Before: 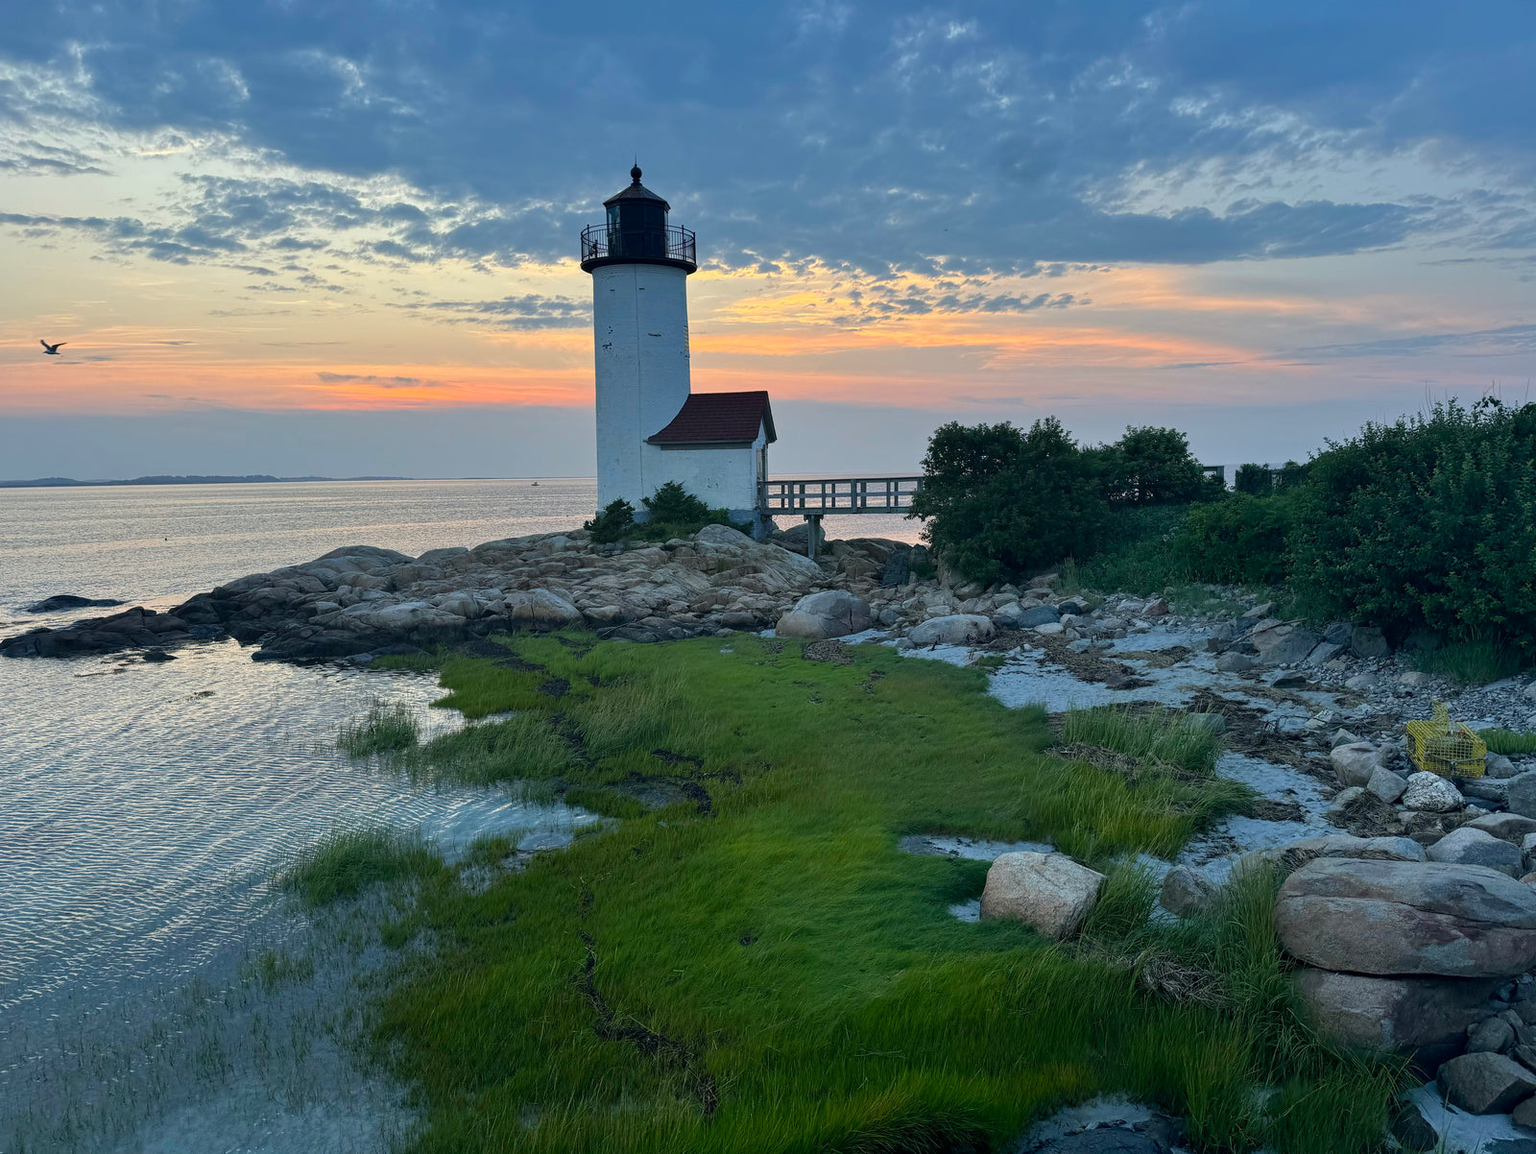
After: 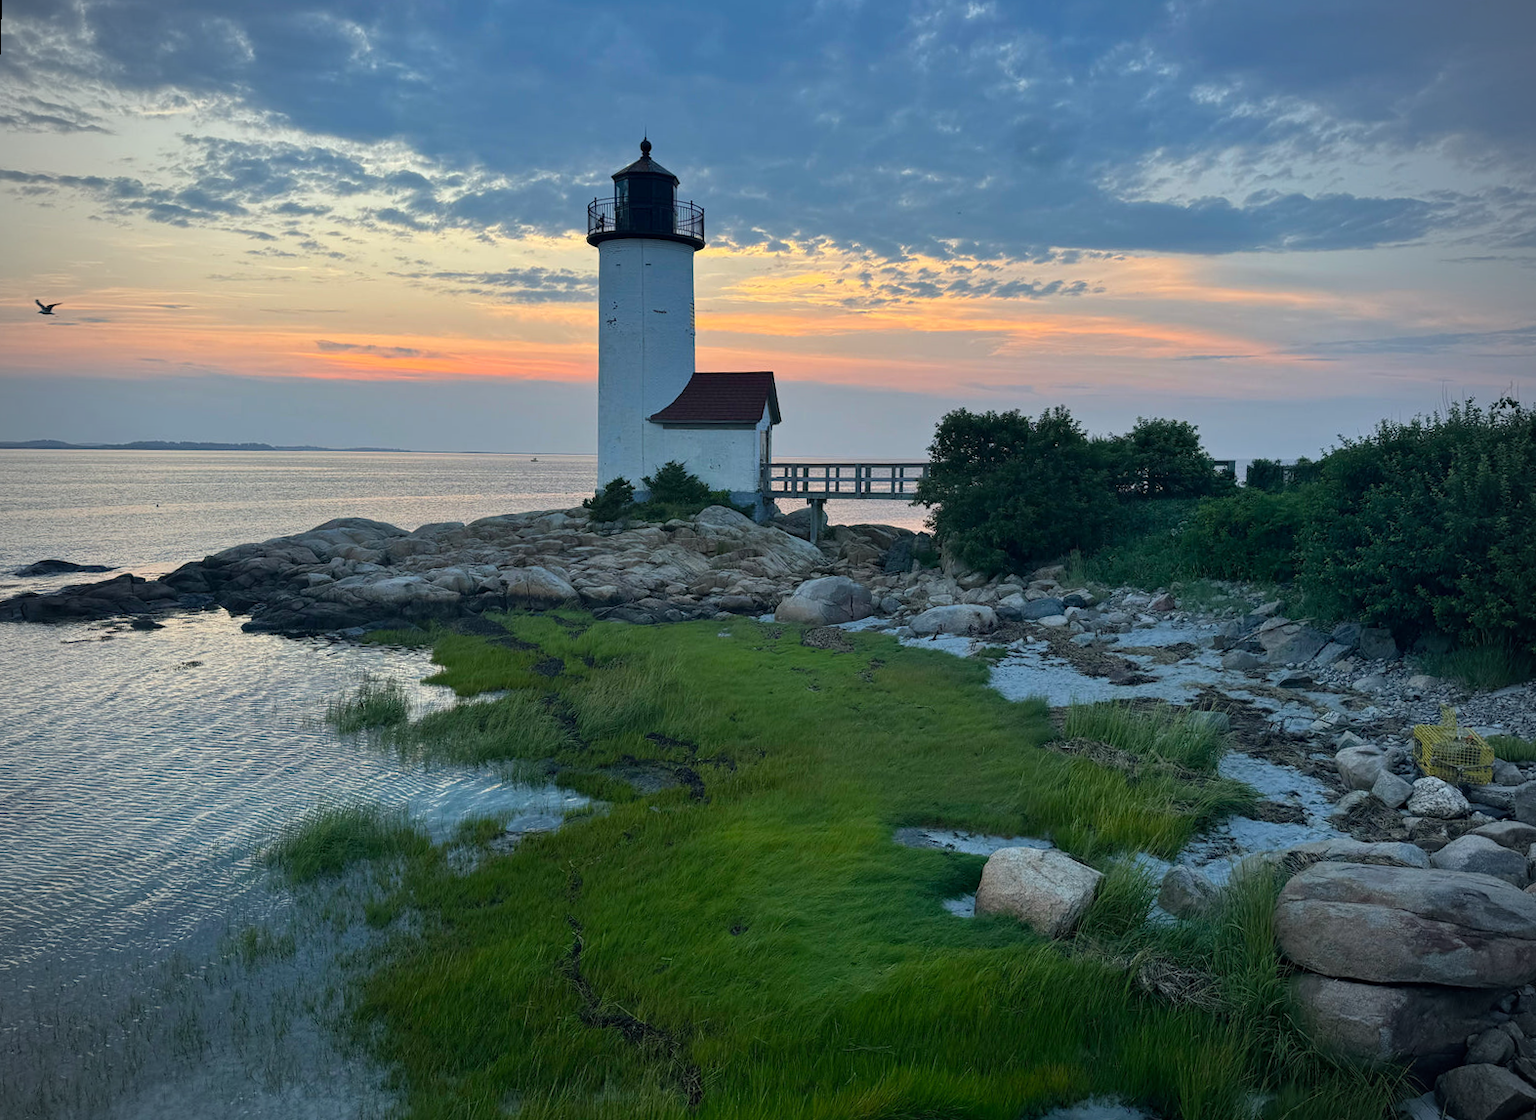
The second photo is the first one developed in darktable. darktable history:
vignetting: unbound false
rotate and perspective: rotation 1.57°, crop left 0.018, crop right 0.982, crop top 0.039, crop bottom 0.961
